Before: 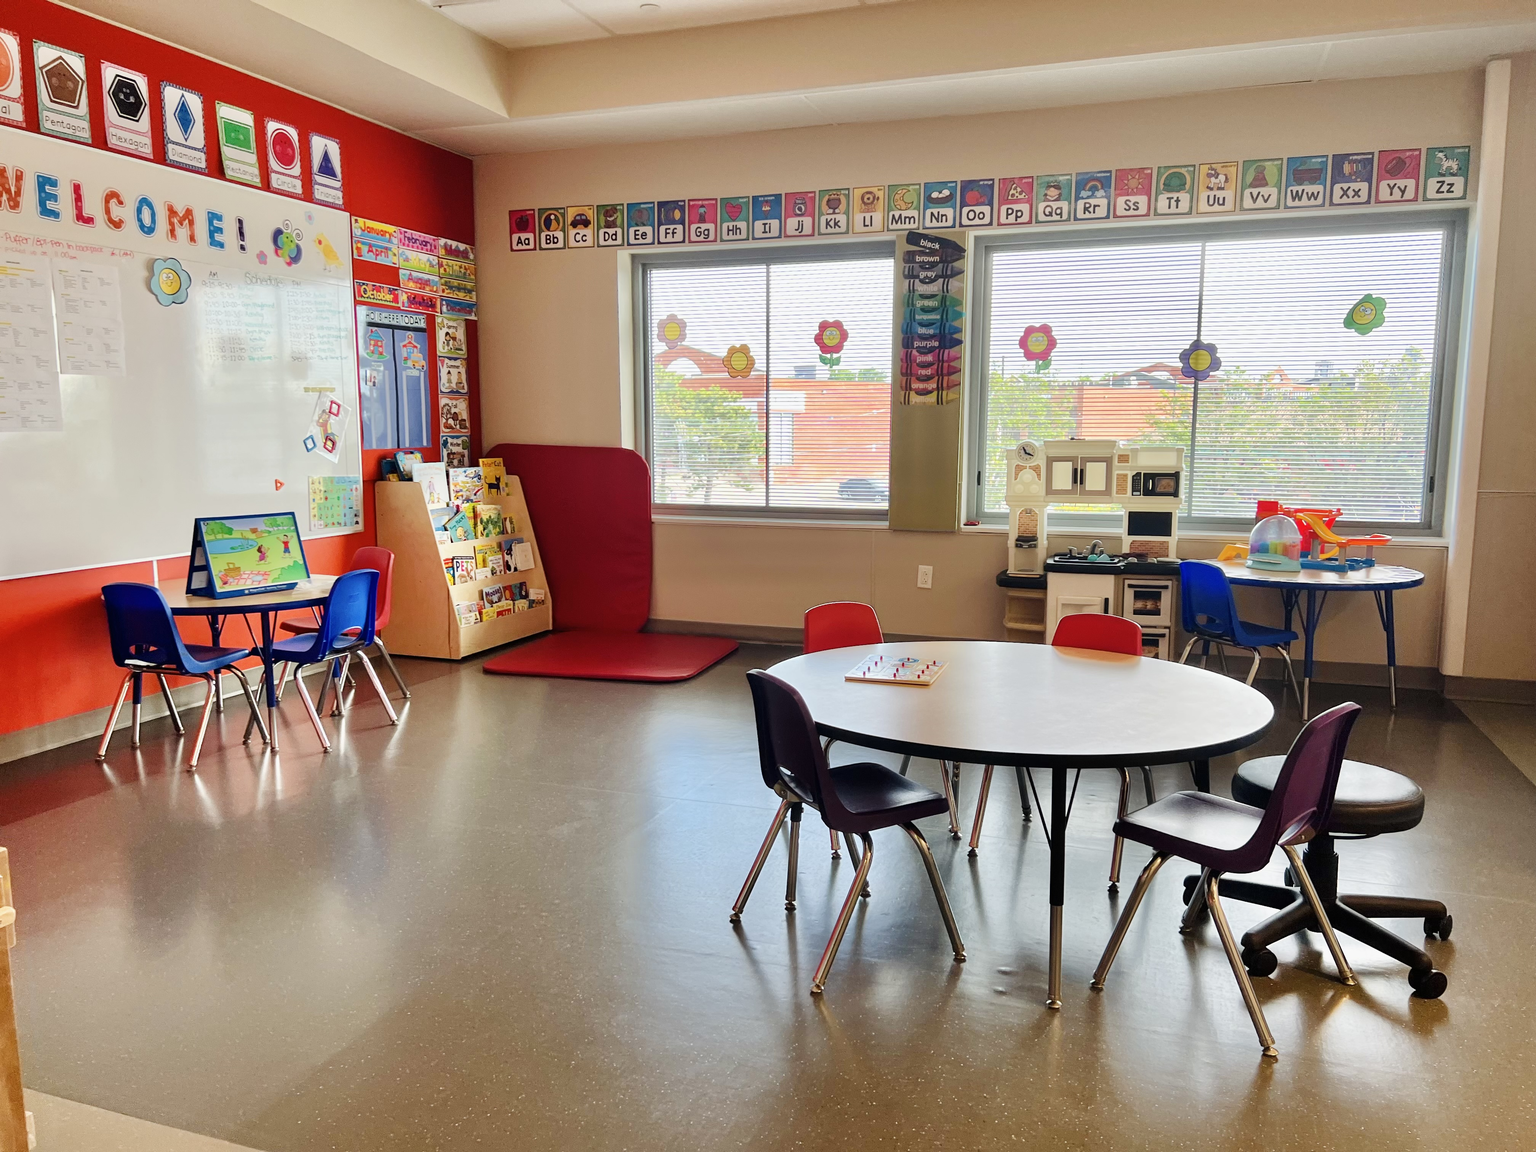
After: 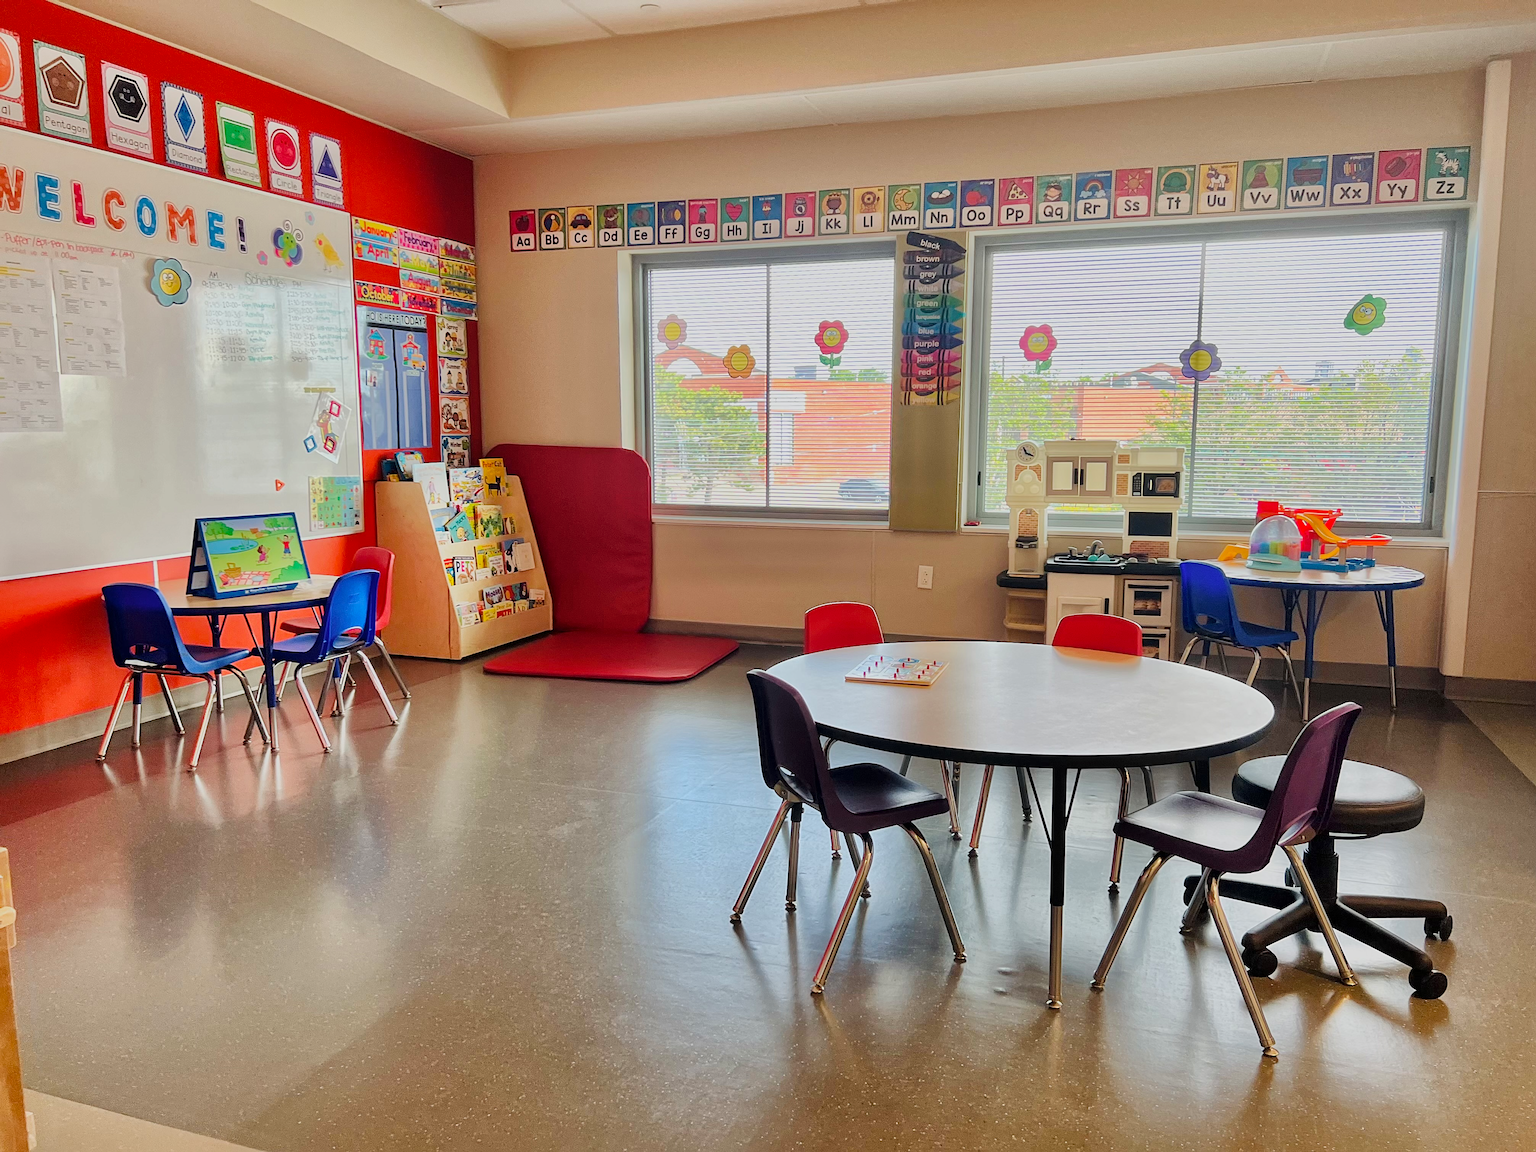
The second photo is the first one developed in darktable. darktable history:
sharpen: radius 2.167, amount 0.381, threshold 0
global tonemap: drago (1, 100), detail 1
